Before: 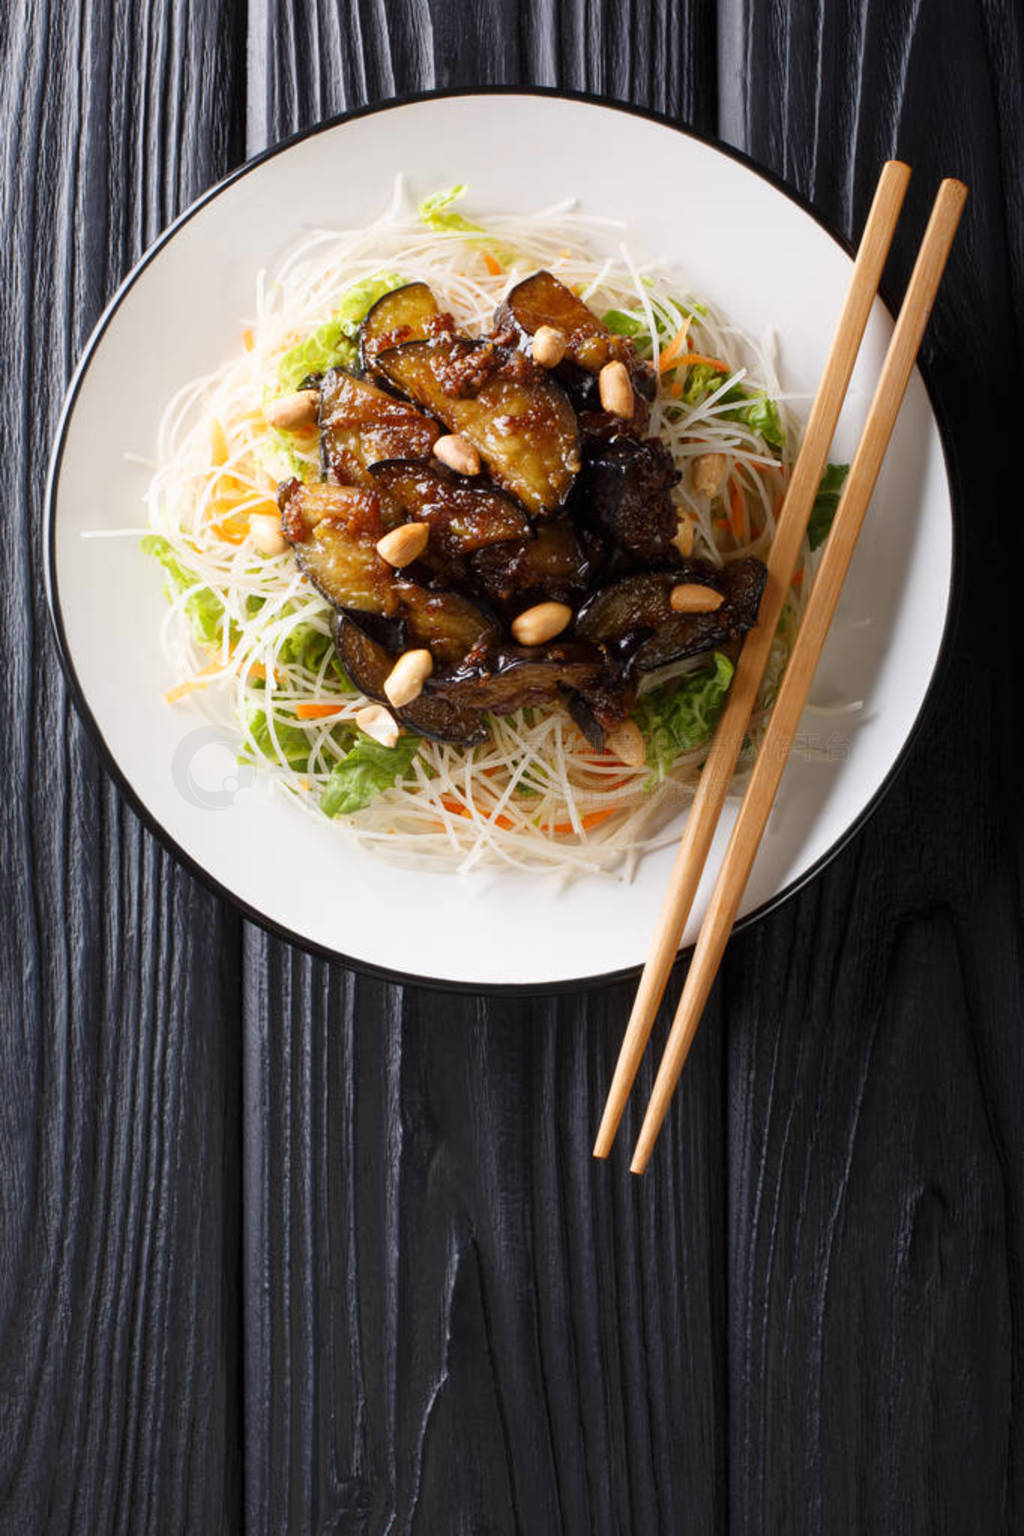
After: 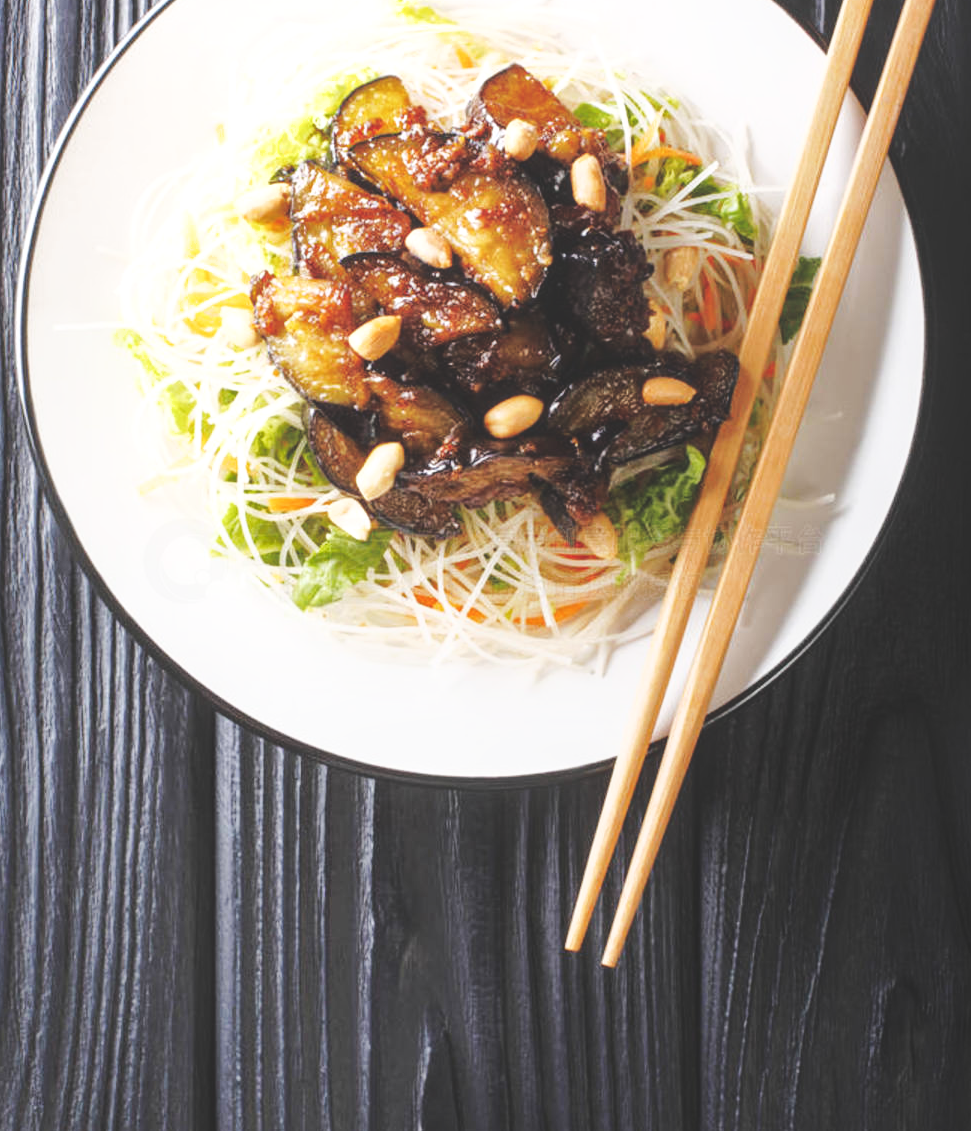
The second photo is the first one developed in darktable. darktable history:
exposure: black level correction -0.029, compensate highlight preservation false
crop and rotate: left 2.81%, top 13.511%, right 2.273%, bottom 12.809%
shadows and highlights: shadows -20.24, white point adjustment -1.99, highlights -34.82
local contrast: detail 110%
tone equalizer: -8 EV -0.765 EV, -7 EV -0.716 EV, -6 EV -0.587 EV, -5 EV -0.369 EV, -3 EV 0.397 EV, -2 EV 0.6 EV, -1 EV 0.684 EV, +0 EV 0.77 EV
base curve: curves: ch0 [(0, 0) (0.032, 0.025) (0.121, 0.166) (0.206, 0.329) (0.605, 0.79) (1, 1)], preserve colors none
